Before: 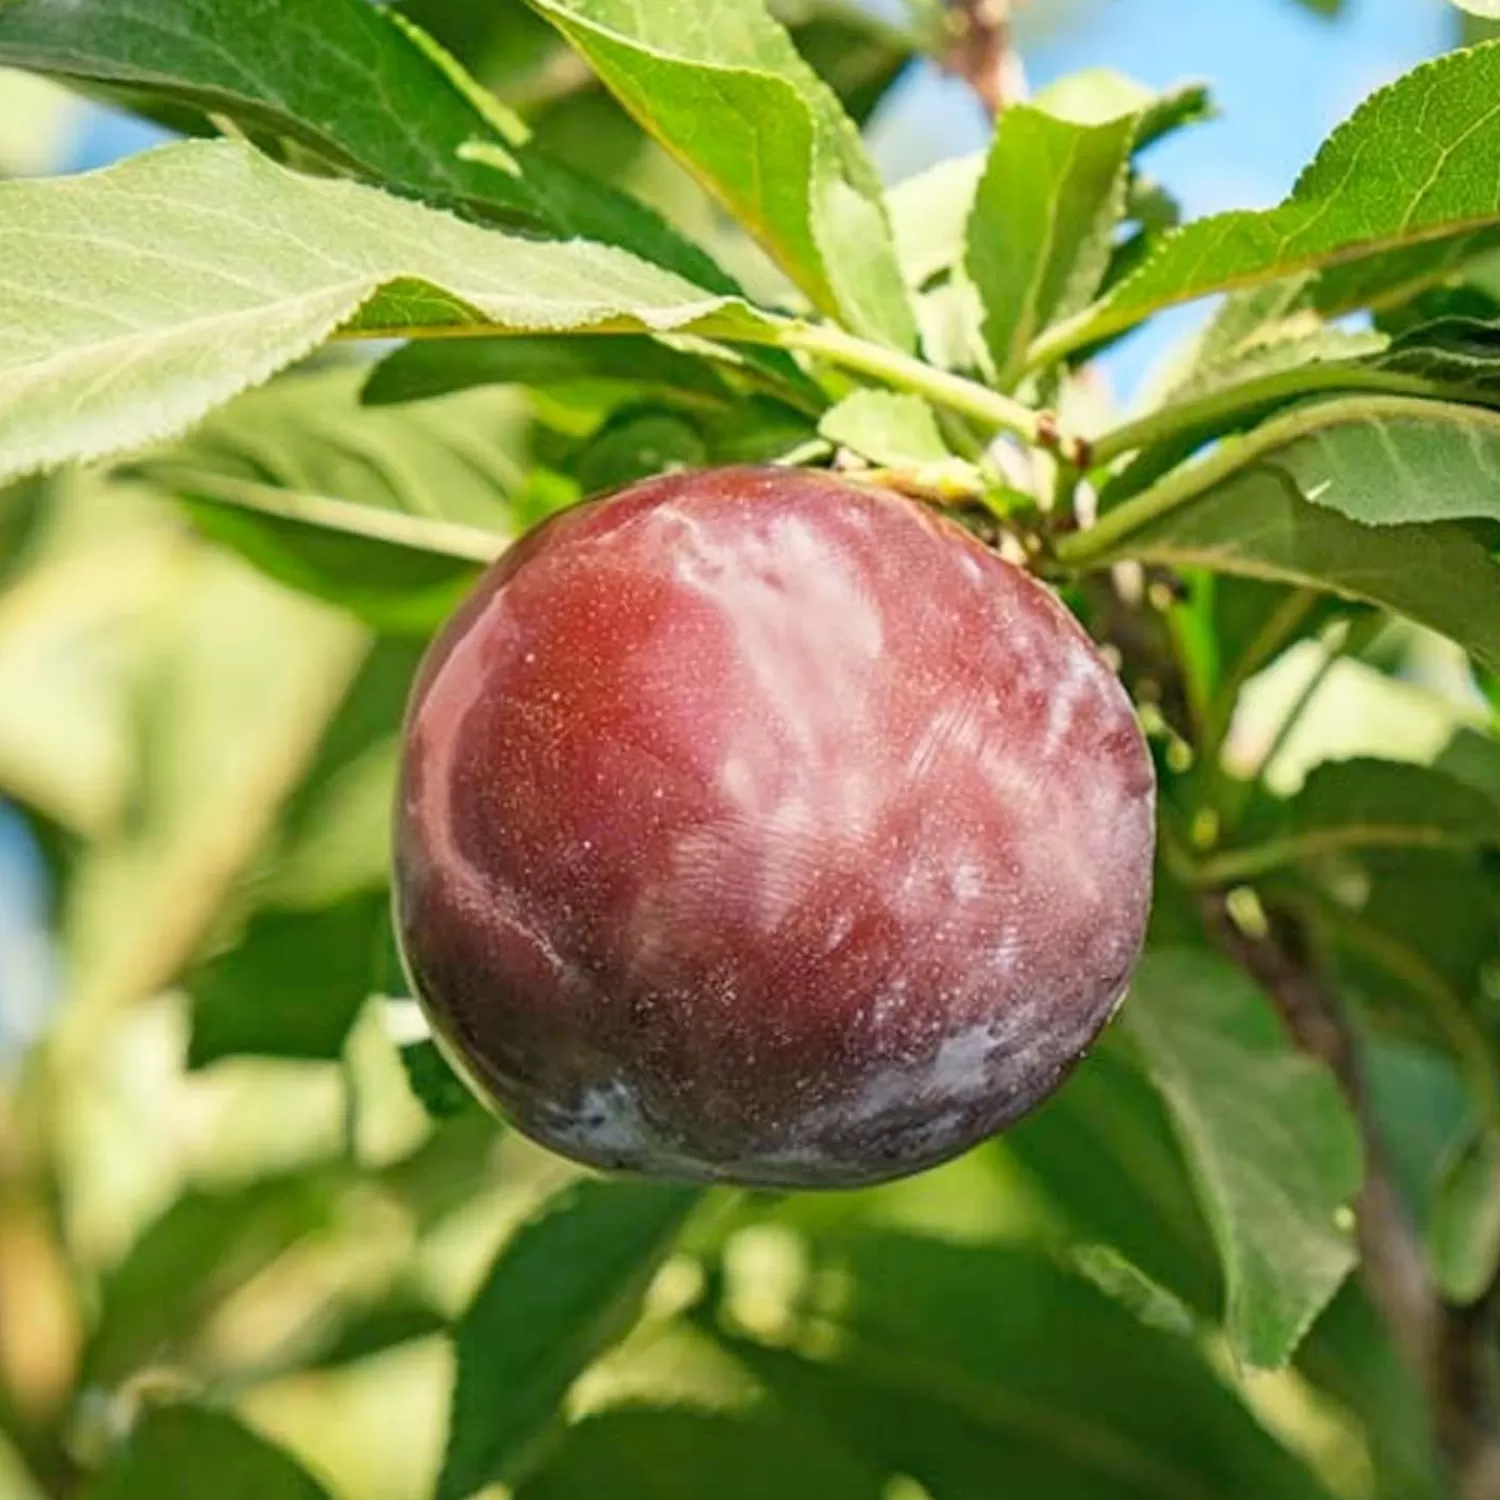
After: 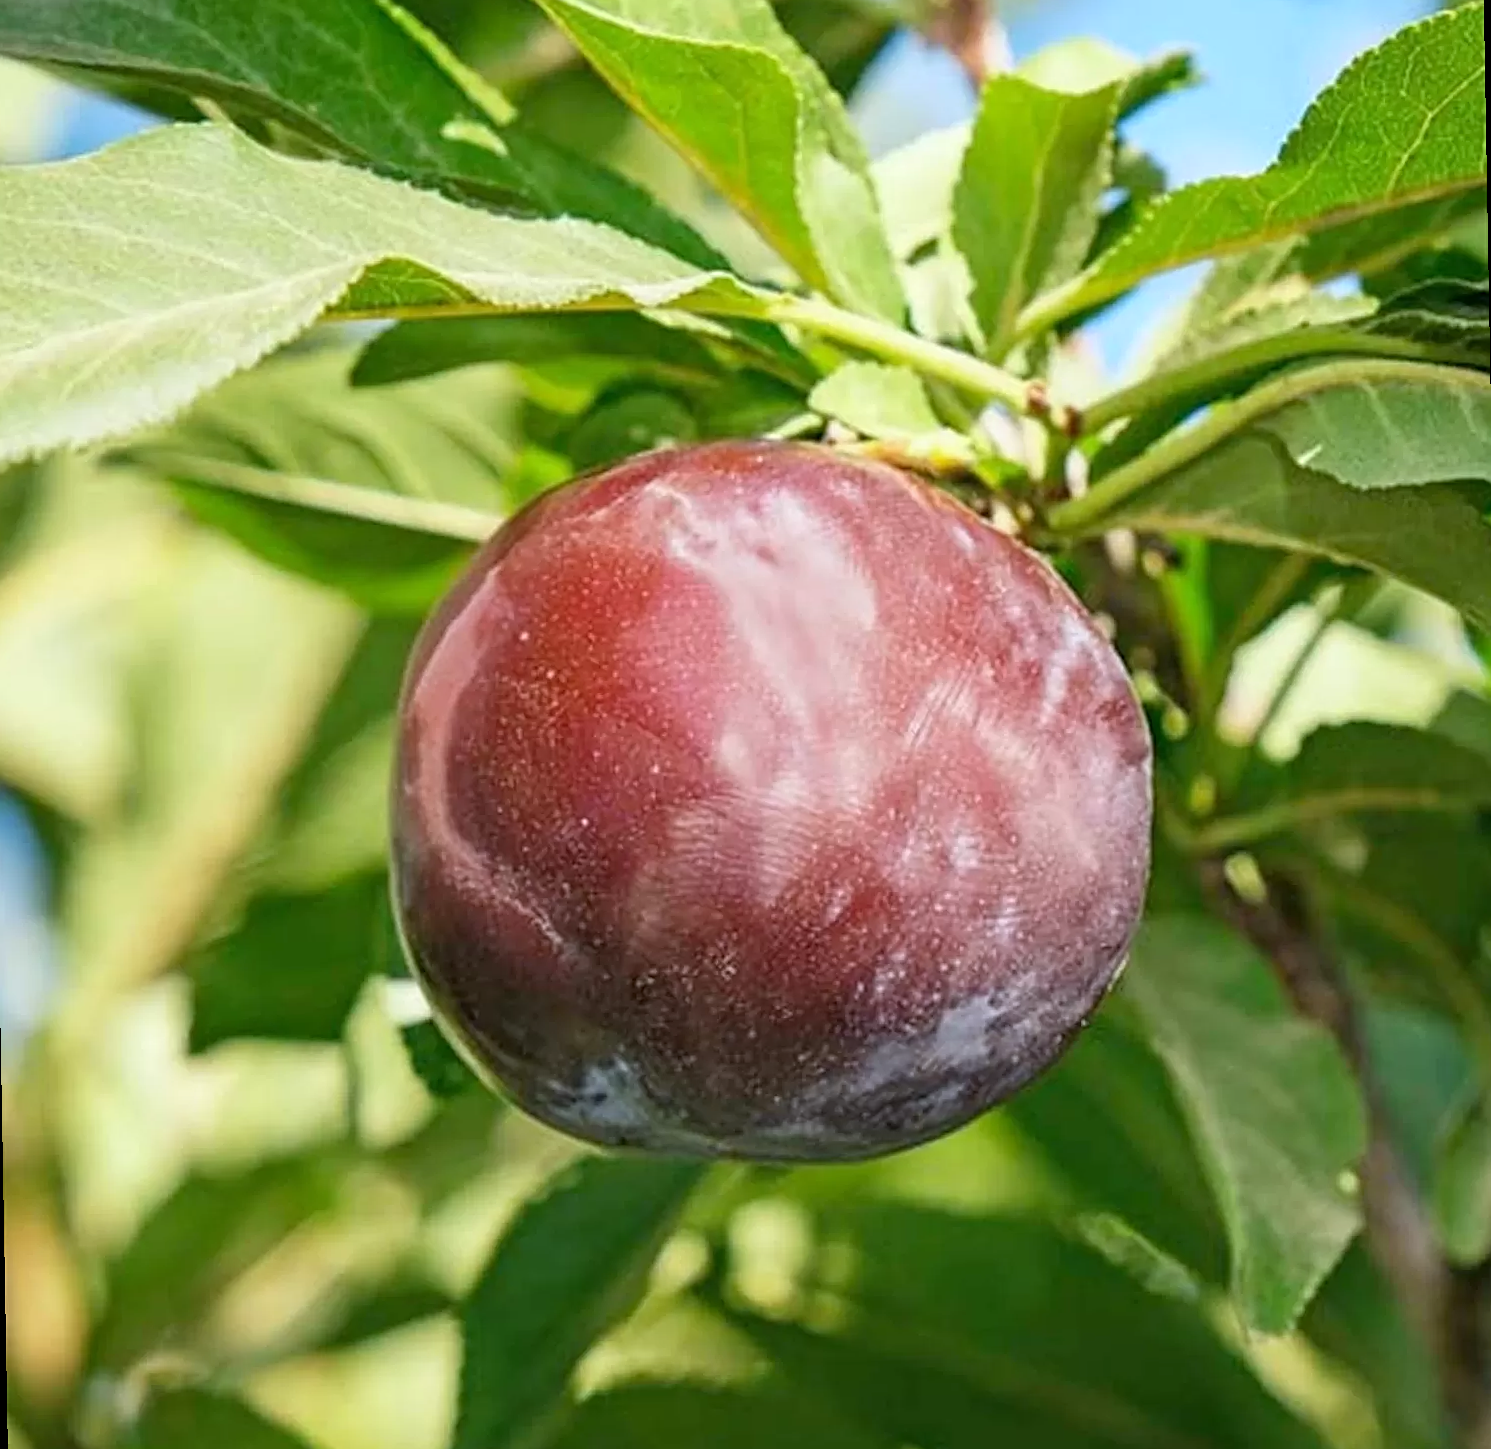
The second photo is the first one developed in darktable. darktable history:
sharpen: on, module defaults
rotate and perspective: rotation -1°, crop left 0.011, crop right 0.989, crop top 0.025, crop bottom 0.975
white balance: red 0.974, blue 1.044
